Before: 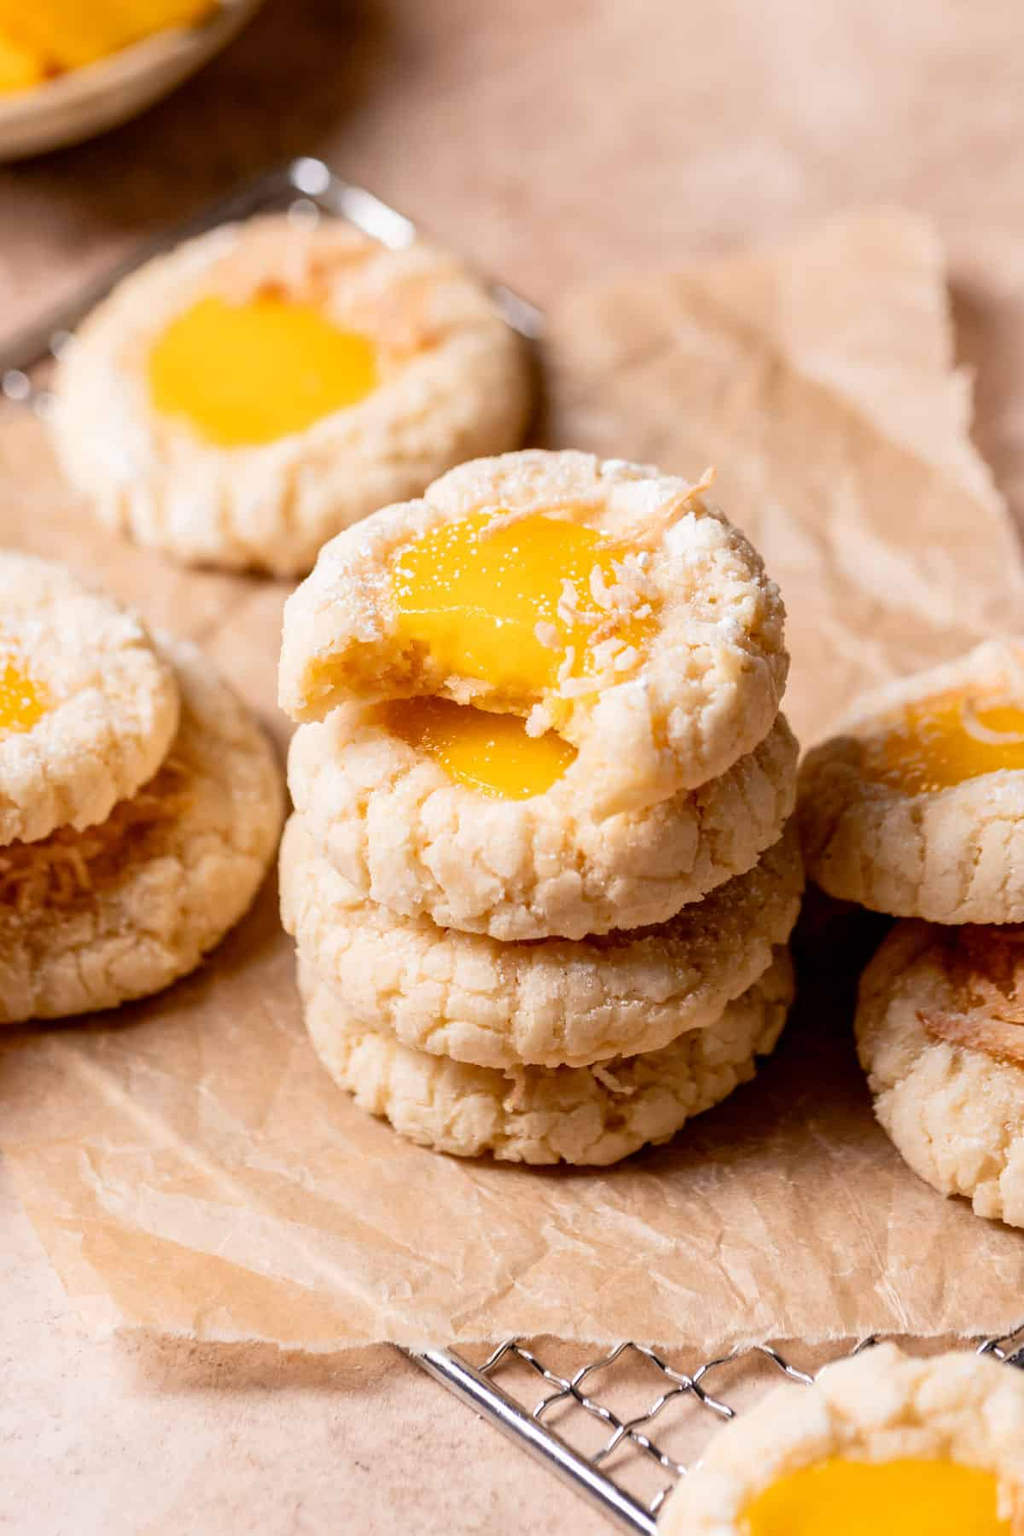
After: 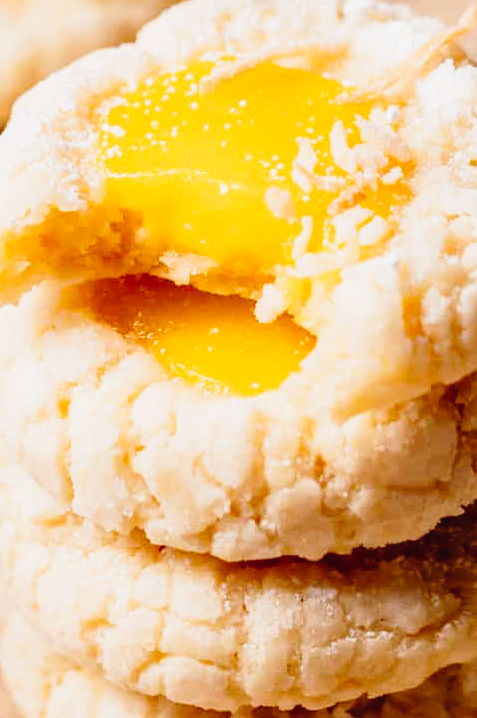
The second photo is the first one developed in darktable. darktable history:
tone curve: curves: ch0 [(0, 0.023) (0.104, 0.058) (0.21, 0.162) (0.469, 0.524) (0.579, 0.65) (0.725, 0.8) (0.858, 0.903) (1, 0.974)]; ch1 [(0, 0) (0.414, 0.395) (0.447, 0.447) (0.502, 0.501) (0.521, 0.512) (0.57, 0.563) (0.618, 0.61) (0.654, 0.642) (1, 1)]; ch2 [(0, 0) (0.356, 0.408) (0.437, 0.453) (0.492, 0.485) (0.524, 0.508) (0.566, 0.567) (0.595, 0.604) (1, 1)], preserve colors none
crop: left 30.132%, top 30.103%, right 30.086%, bottom 29.987%
